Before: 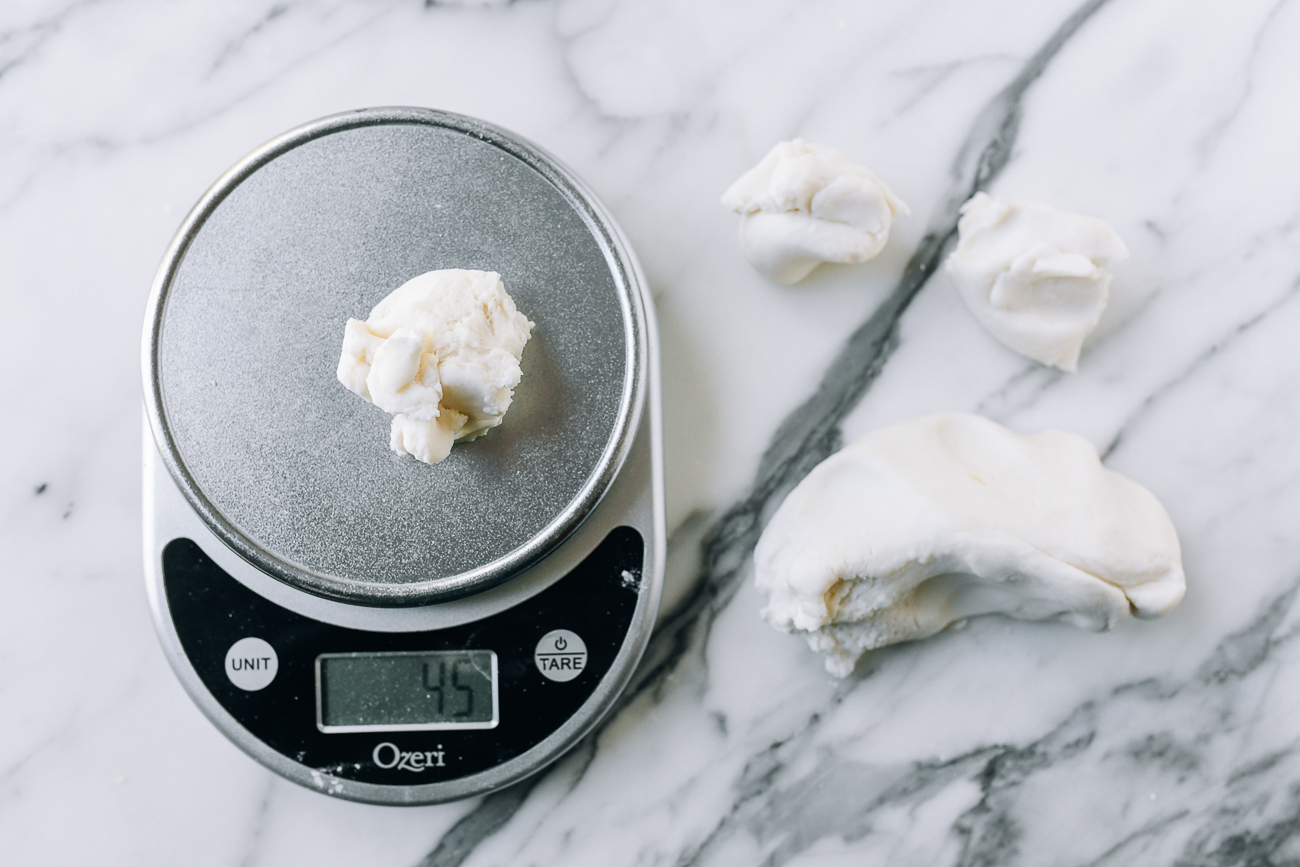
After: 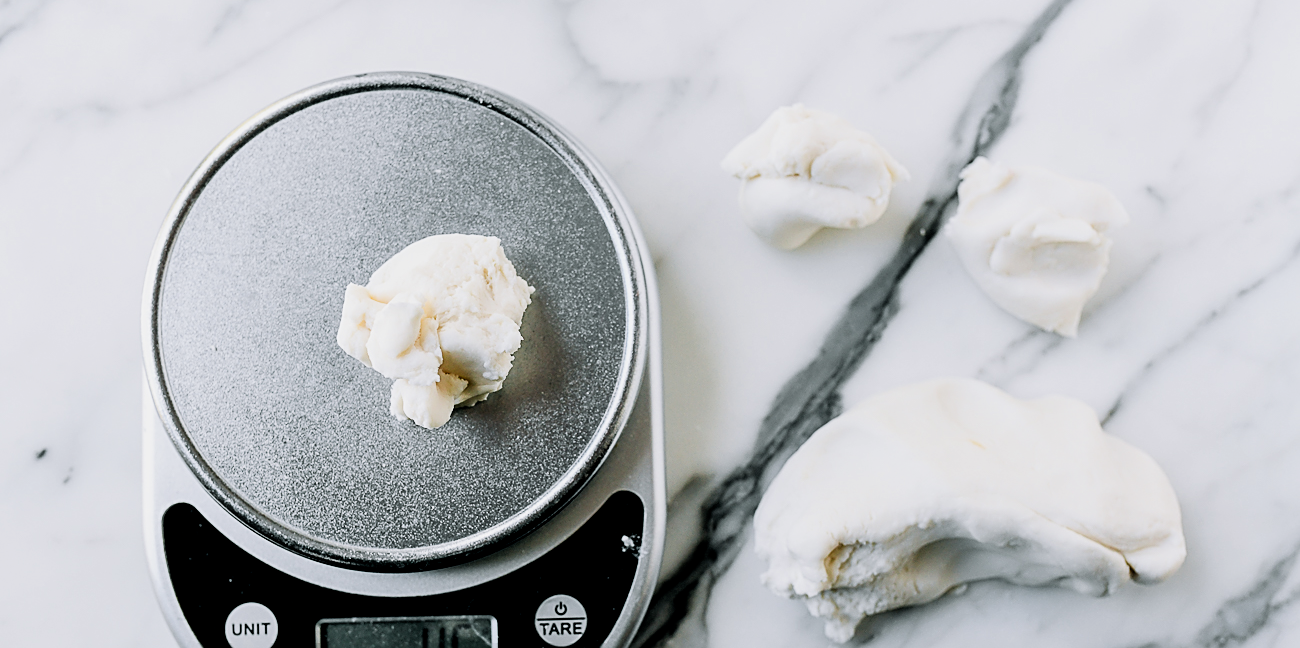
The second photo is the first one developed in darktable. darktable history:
filmic rgb: middle gray luminance 10.25%, black relative exposure -8.6 EV, white relative exposure 3.31 EV, target black luminance 0%, hardness 5.21, latitude 44.56%, contrast 1.307, highlights saturation mix 6.07%, shadows ↔ highlights balance 24.21%
sharpen: on, module defaults
crop: top 4.085%, bottom 21.14%
exposure: black level correction 0.011, compensate highlight preservation false
